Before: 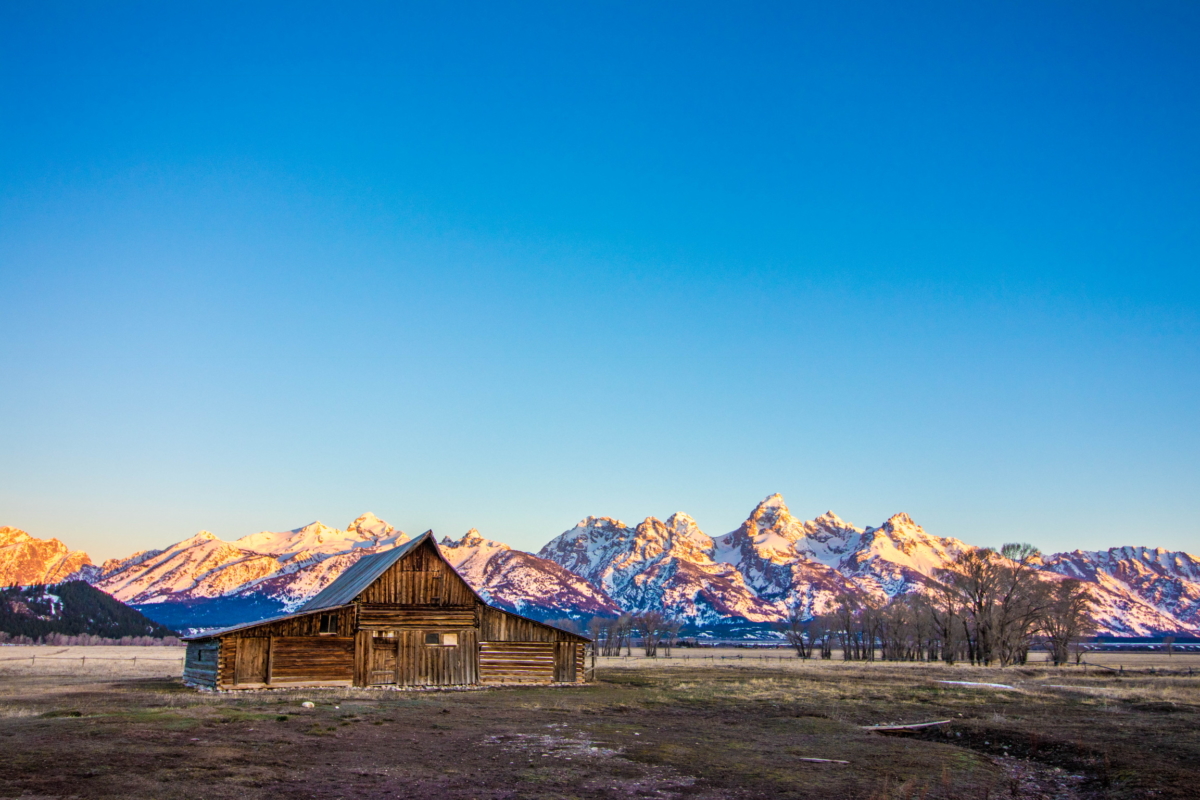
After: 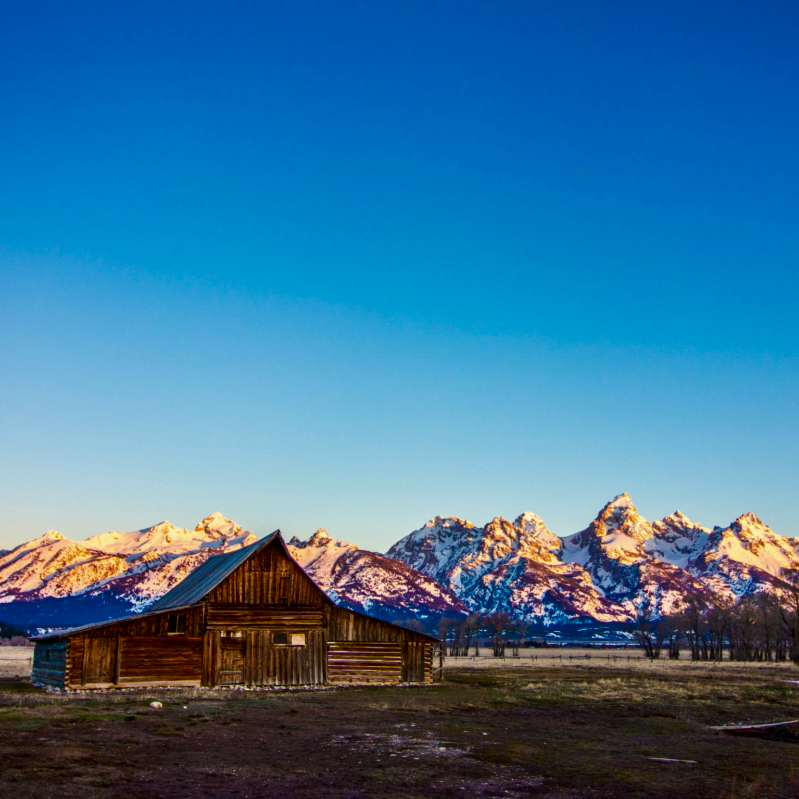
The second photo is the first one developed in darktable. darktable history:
color correction: highlights a* -0.182, highlights b* -0.124
contrast brightness saturation: contrast 0.1, brightness -0.26, saturation 0.14
crop and rotate: left 12.673%, right 20.66%
